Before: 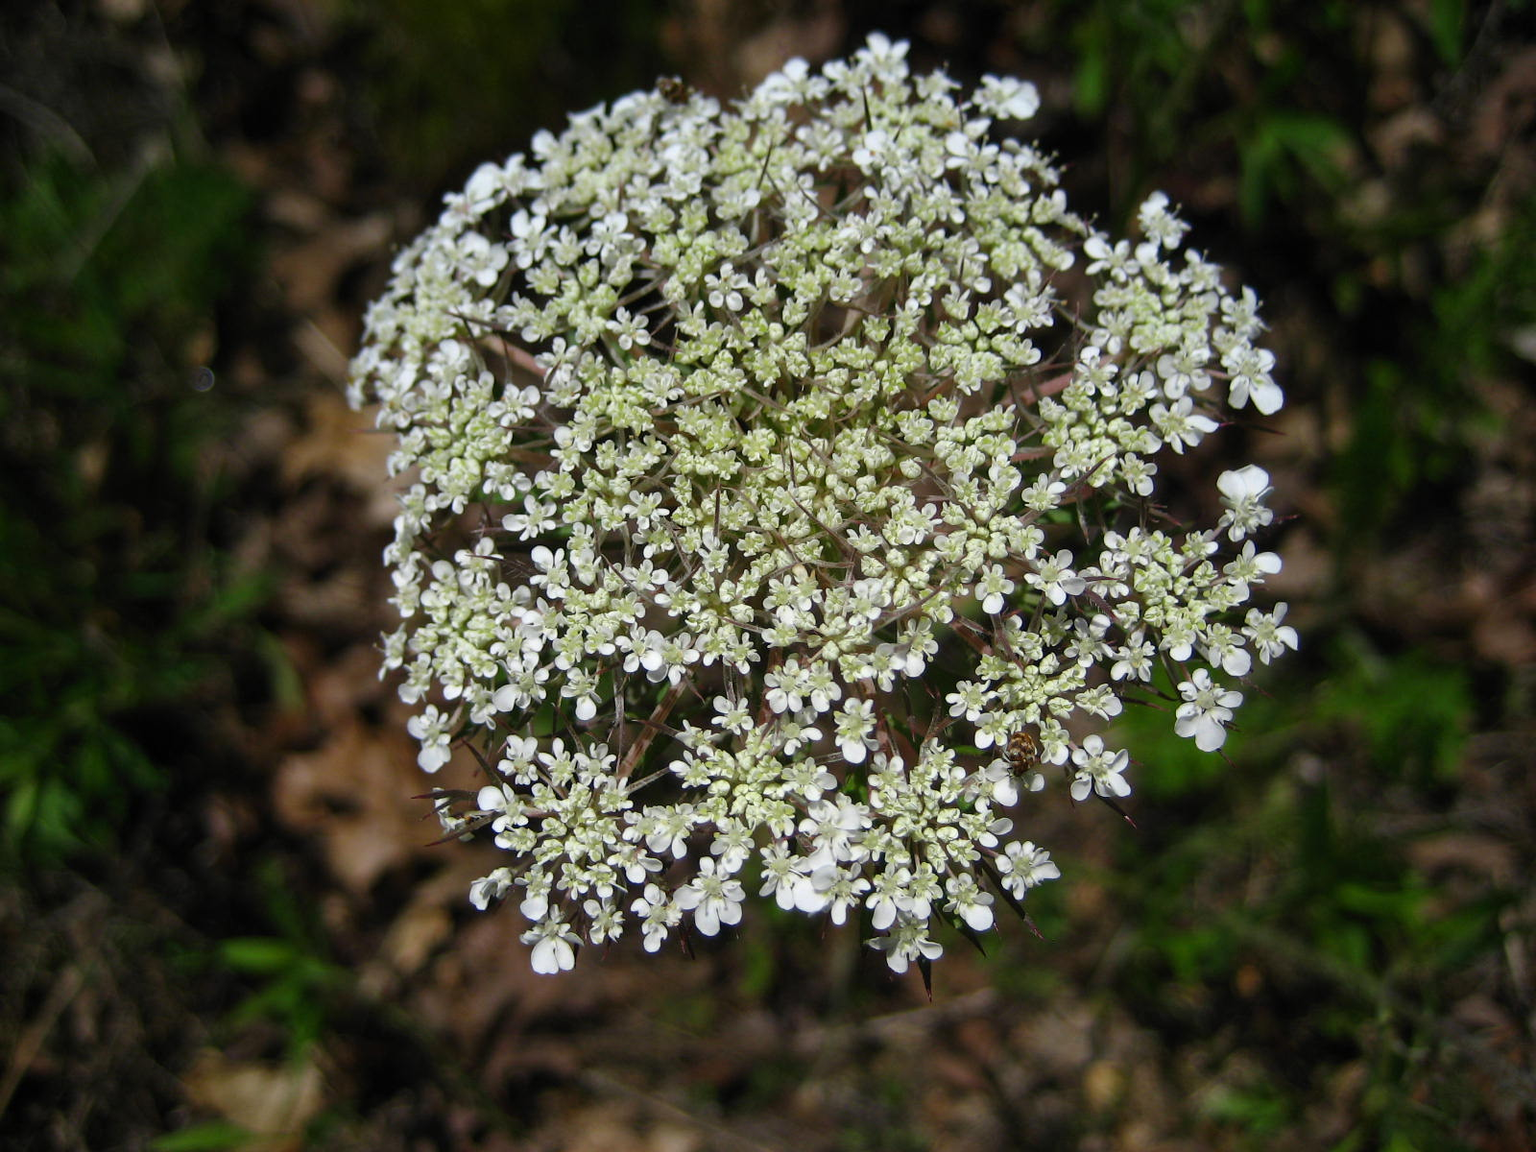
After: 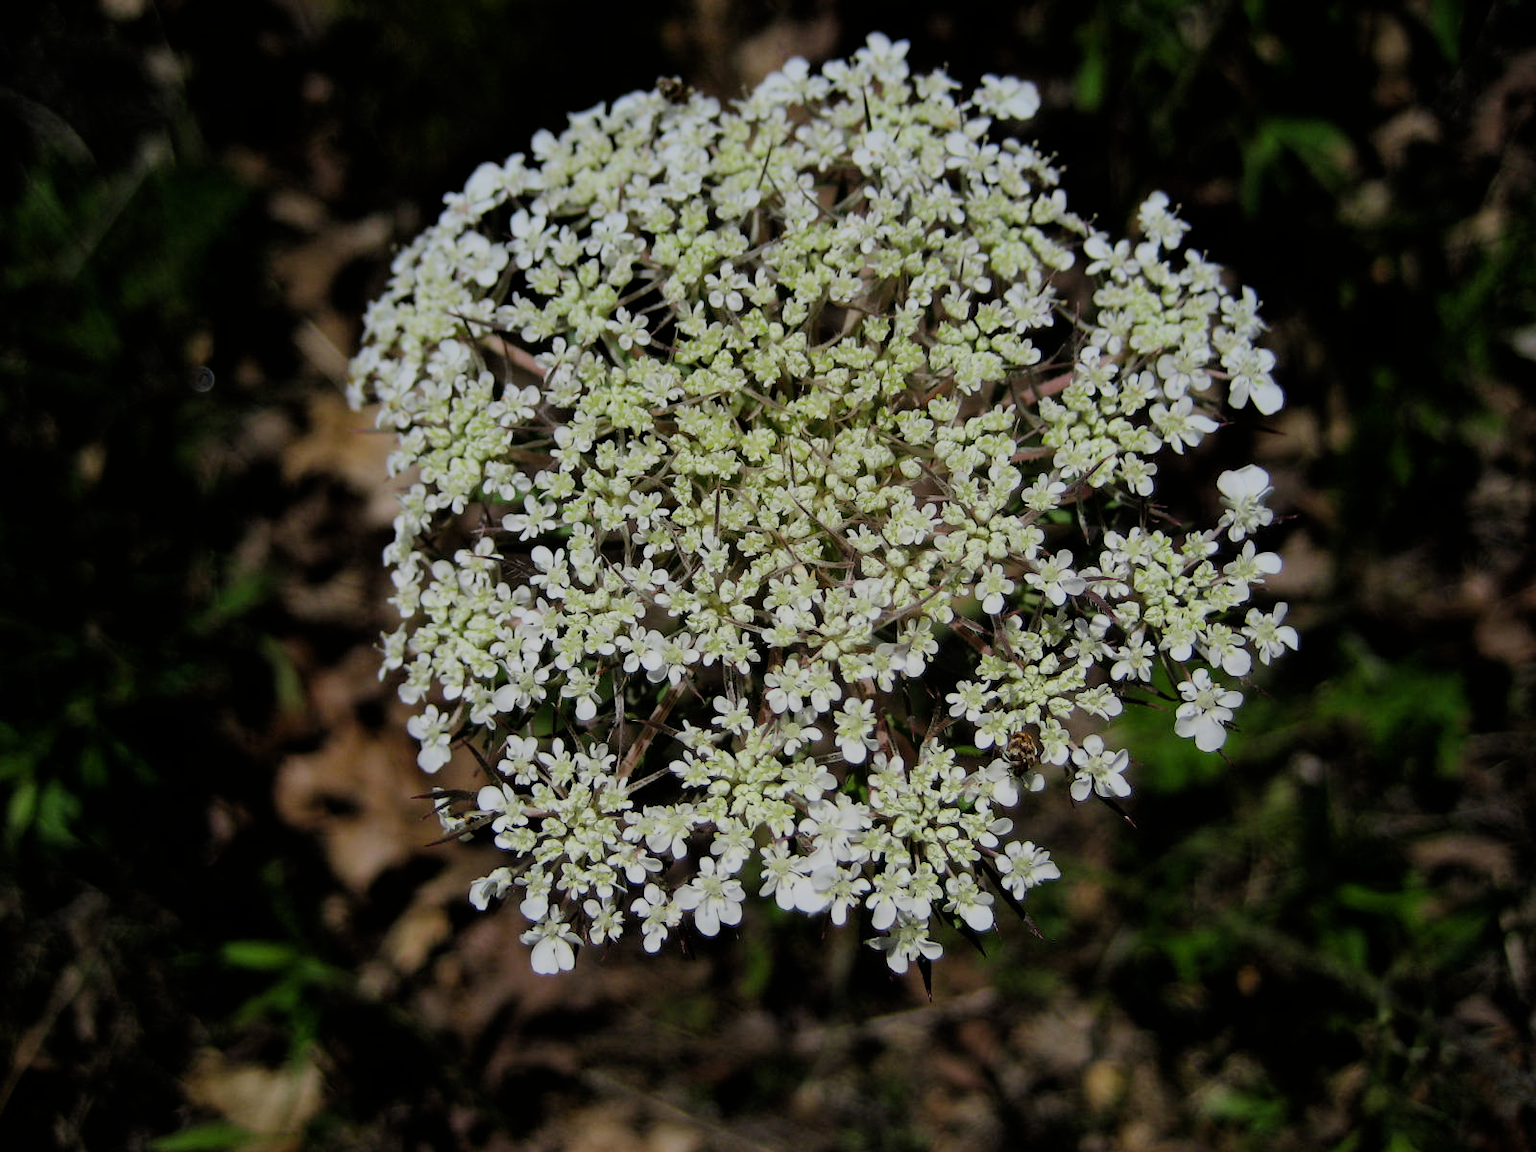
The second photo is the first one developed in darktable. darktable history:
filmic rgb: black relative exposure -6.05 EV, white relative exposure 6.96 EV, threshold 2.96 EV, structure ↔ texture 99.87%, hardness 2.27, color science v6 (2022), enable highlight reconstruction true
